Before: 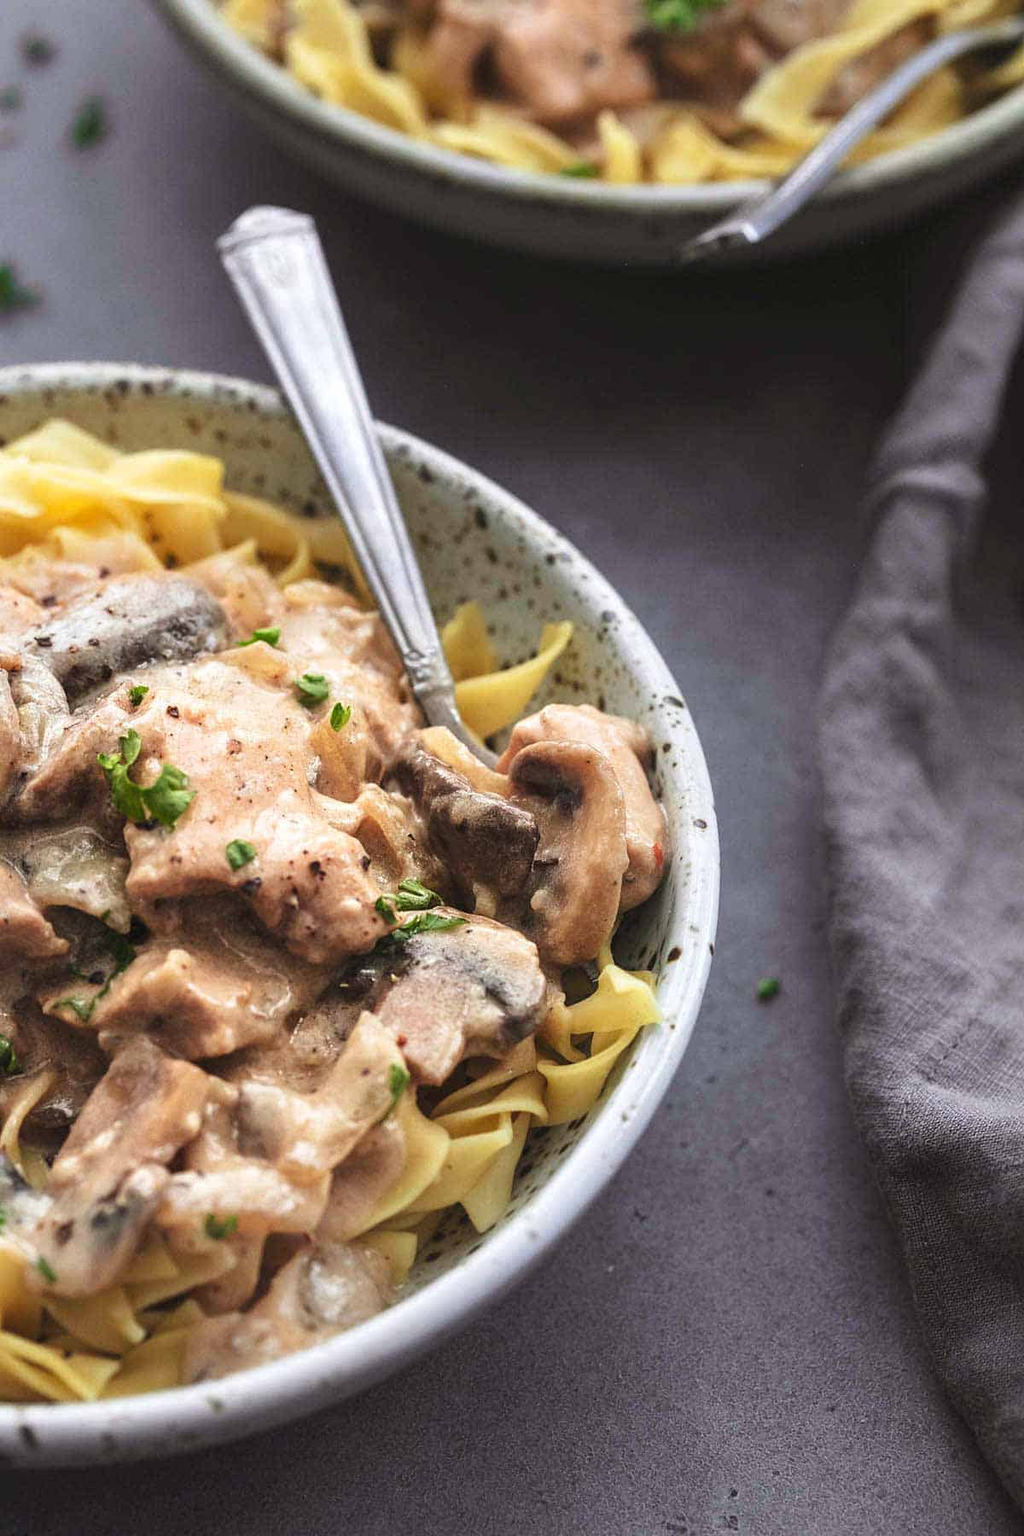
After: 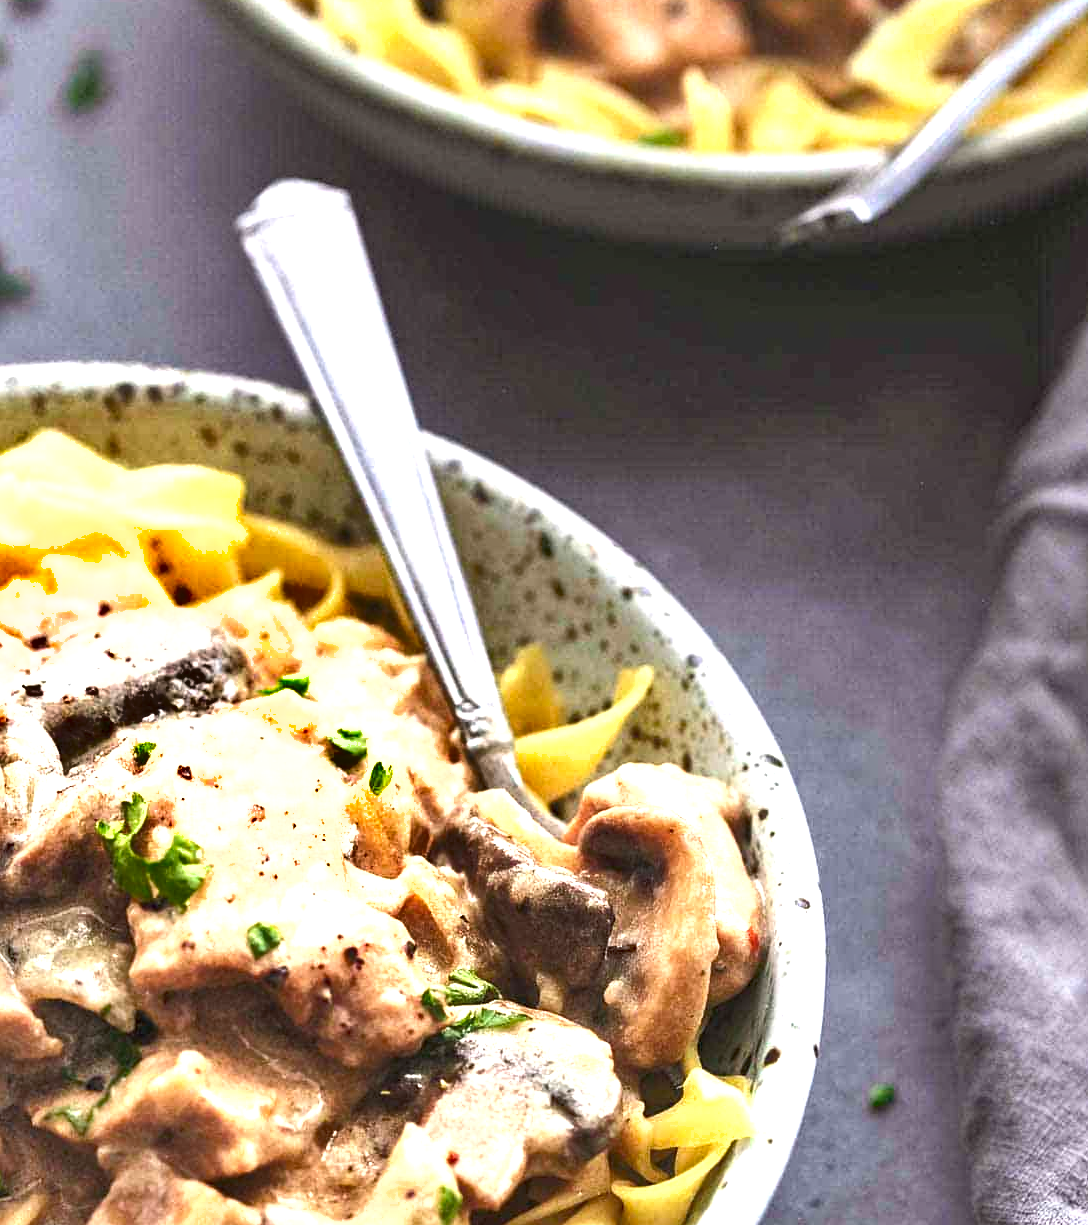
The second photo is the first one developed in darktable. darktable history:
shadows and highlights: shadows 52.56, soften with gaussian
exposure: exposure 1.156 EV, compensate highlight preservation false
haze removal: compatibility mode true, adaptive false
crop: left 1.571%, top 3.446%, right 7.737%, bottom 28.498%
